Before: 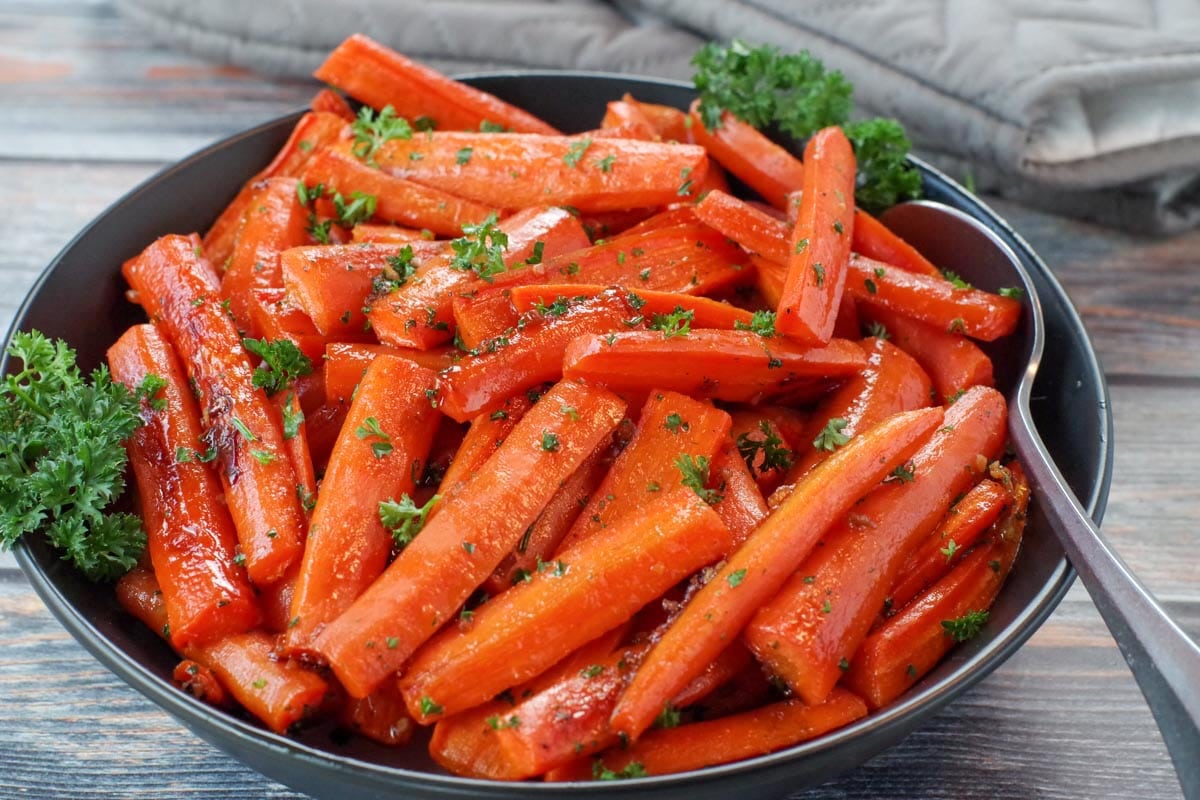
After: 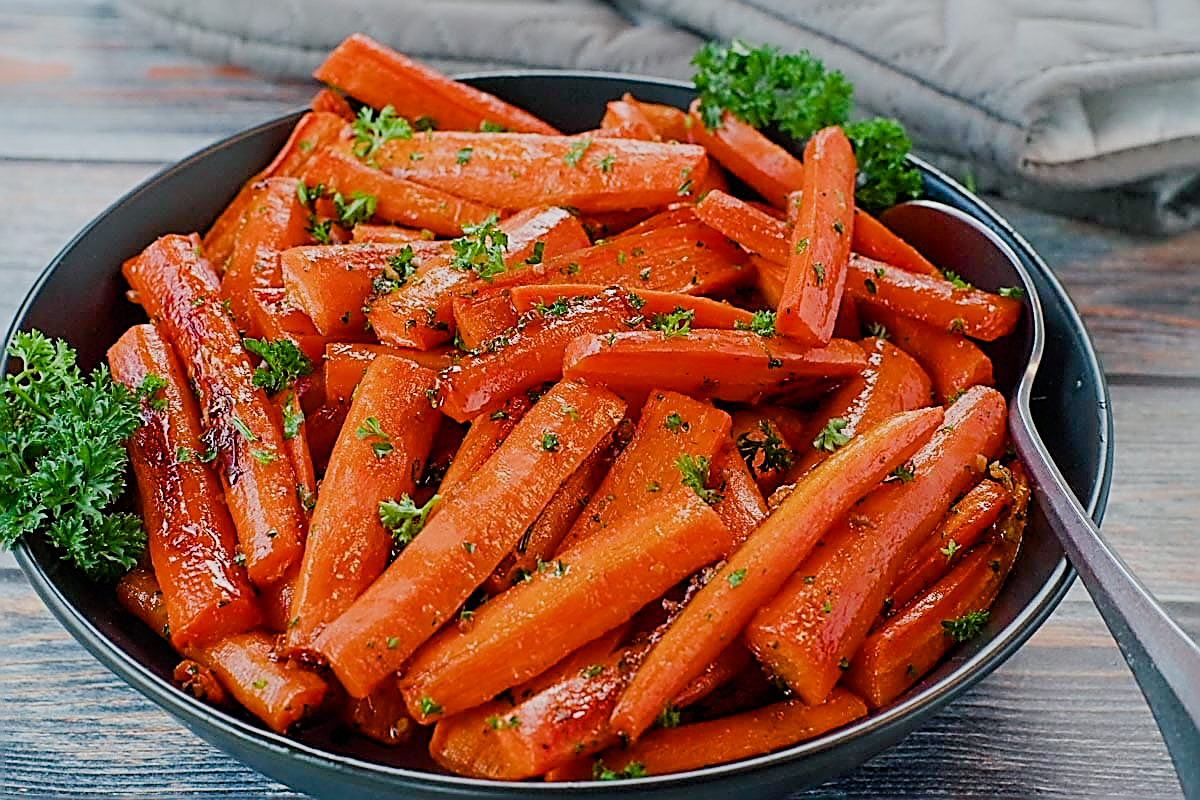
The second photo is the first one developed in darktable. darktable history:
color balance rgb: shadows lift › luminance -8.061%, shadows lift › chroma 2.401%, shadows lift › hue 167.22°, linear chroma grading › shadows -7.874%, linear chroma grading › global chroma 9.839%, perceptual saturation grading › global saturation 20%, perceptual saturation grading › highlights -25.186%, perceptual saturation grading › shadows 49.819%
sharpen: amount 1.859
filmic rgb: black relative exposure -16 EV, white relative exposure 4.92 EV, hardness 6.19
